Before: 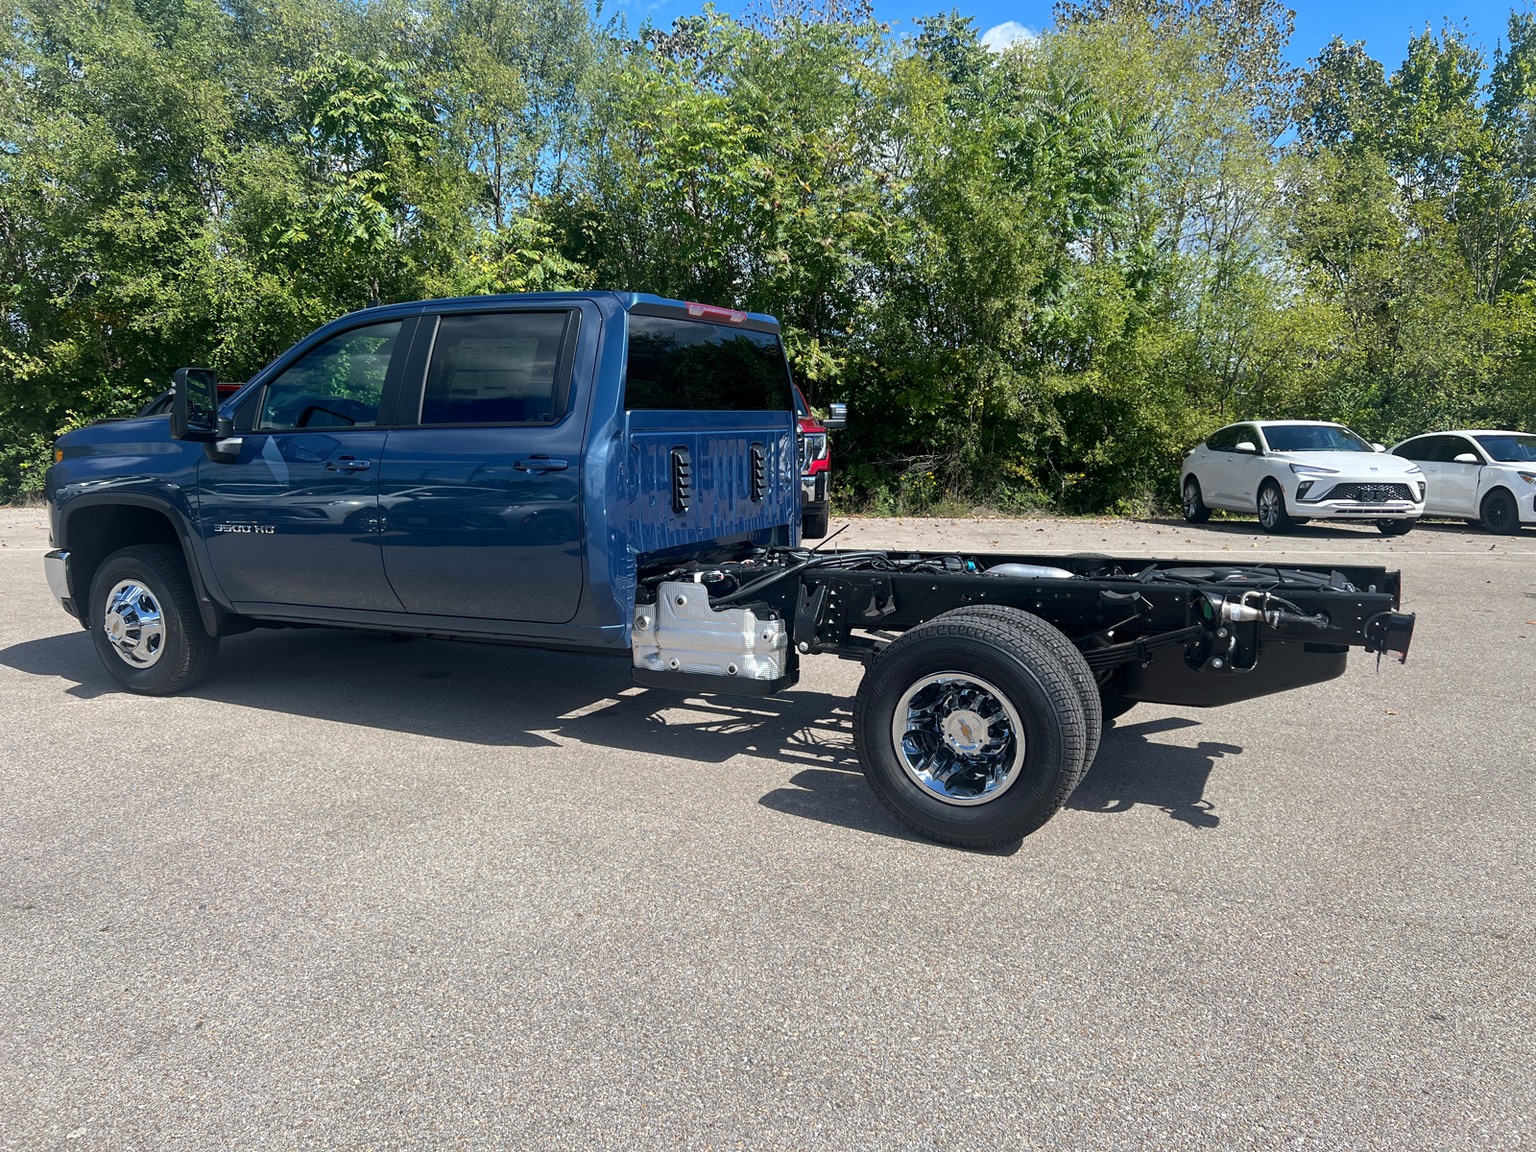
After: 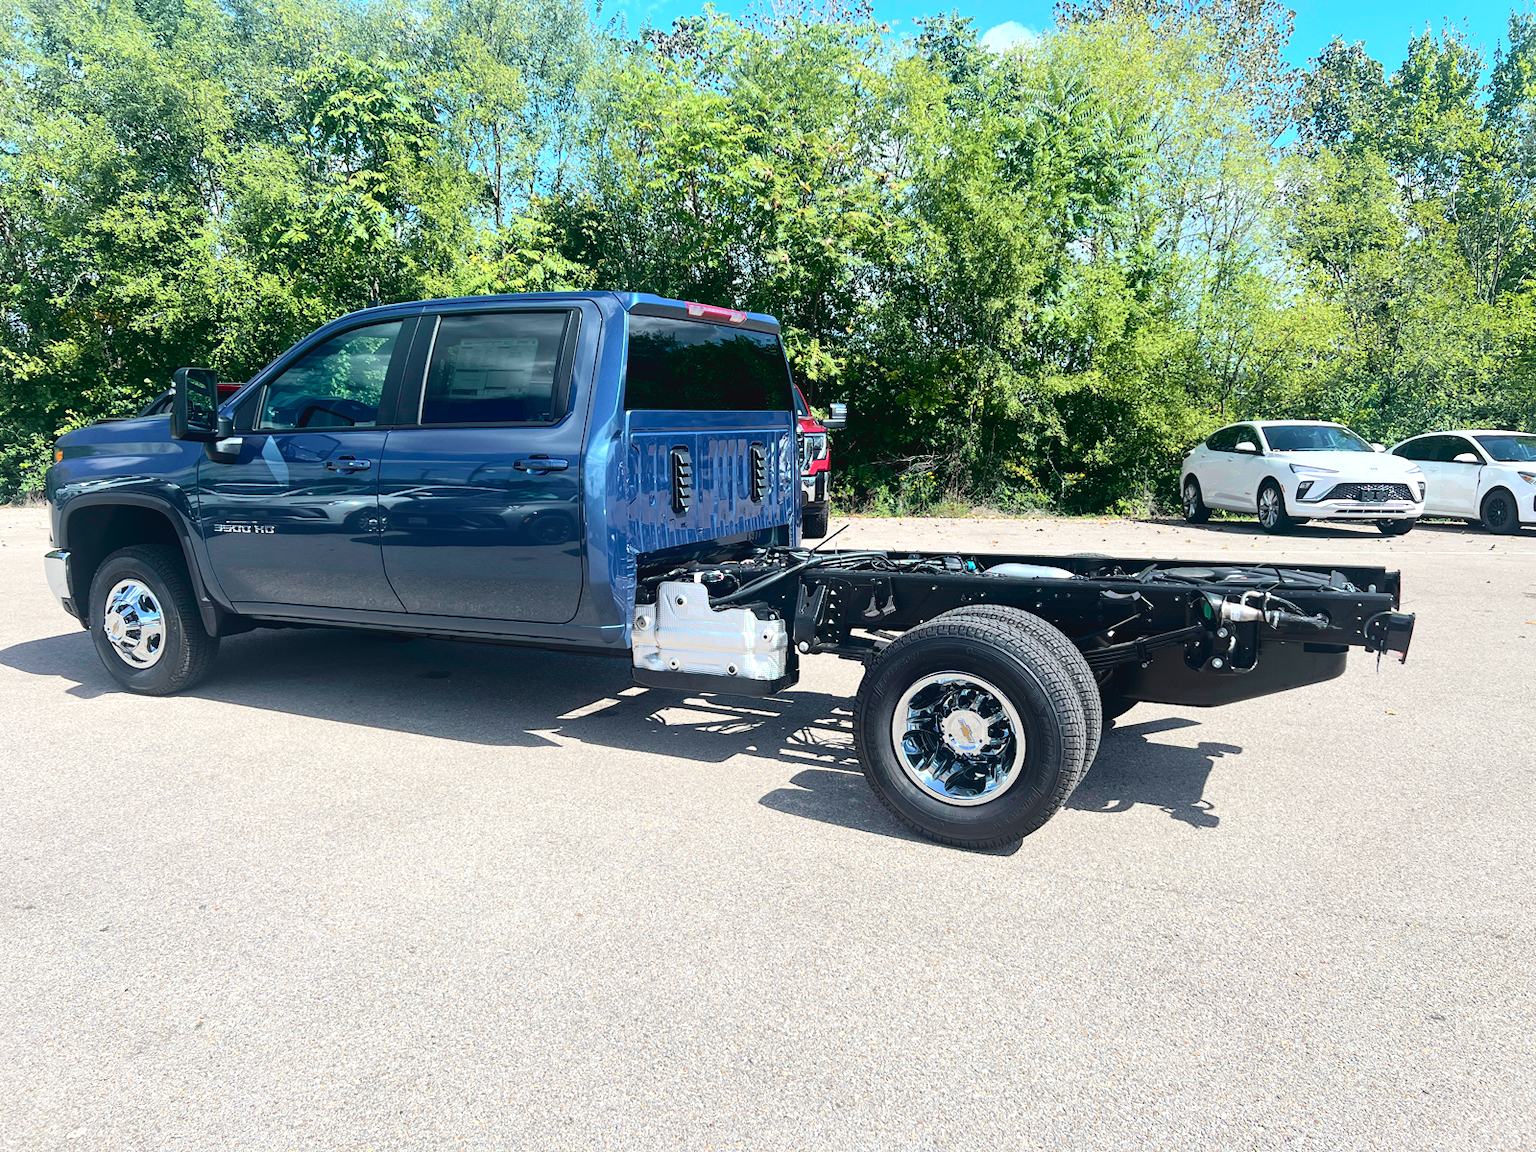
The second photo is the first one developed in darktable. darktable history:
exposure: black level correction 0, exposure 0.68 EV, compensate exposure bias true, compensate highlight preservation false
tone curve: curves: ch0 [(0, 0.037) (0.045, 0.055) (0.155, 0.138) (0.29, 0.325) (0.428, 0.513) (0.604, 0.71) (0.824, 0.882) (1, 0.965)]; ch1 [(0, 0) (0.339, 0.334) (0.445, 0.419) (0.476, 0.454) (0.498, 0.498) (0.53, 0.515) (0.557, 0.556) (0.609, 0.649) (0.716, 0.746) (1, 1)]; ch2 [(0, 0) (0.327, 0.318) (0.417, 0.426) (0.46, 0.453) (0.502, 0.5) (0.526, 0.52) (0.554, 0.541) (0.626, 0.65) (0.749, 0.746) (1, 1)], color space Lab, independent channels, preserve colors none
